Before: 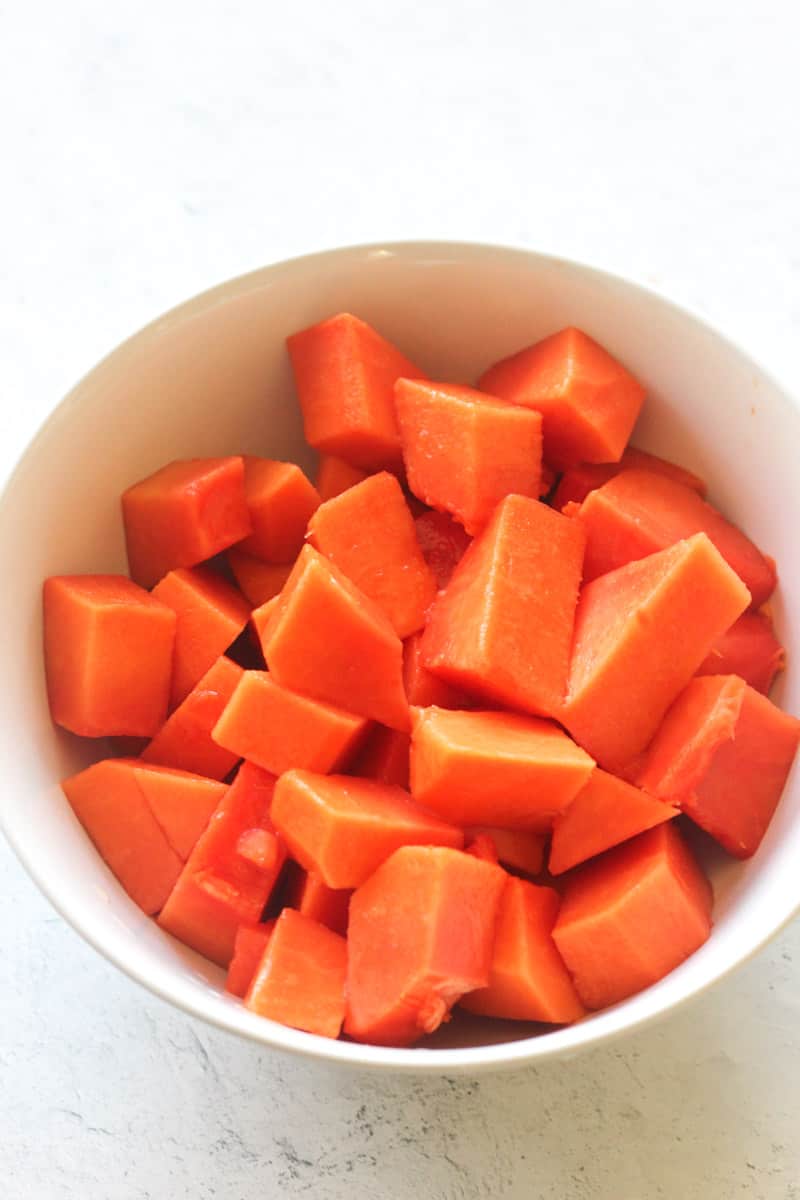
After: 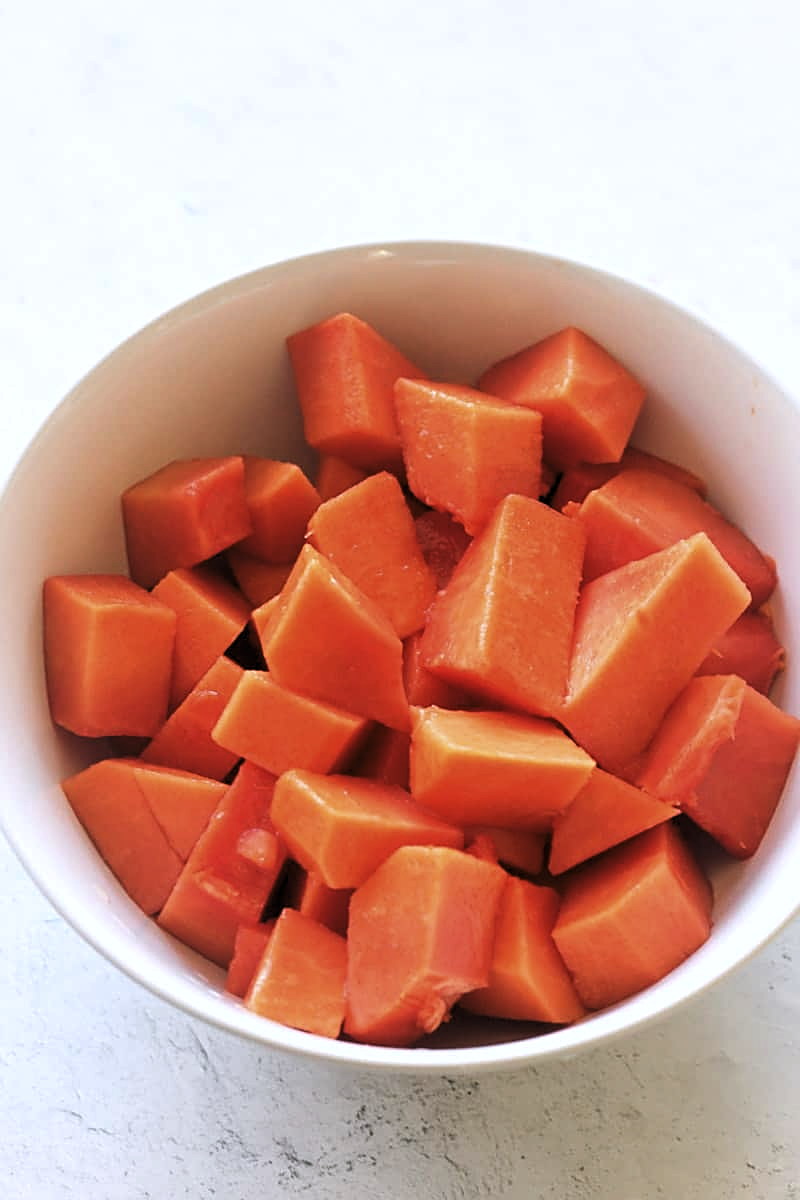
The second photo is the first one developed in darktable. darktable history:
sharpen: on, module defaults
levels: levels [0.116, 0.574, 1]
color calibration: illuminant as shot in camera, x 0.358, y 0.373, temperature 4628.91 K
